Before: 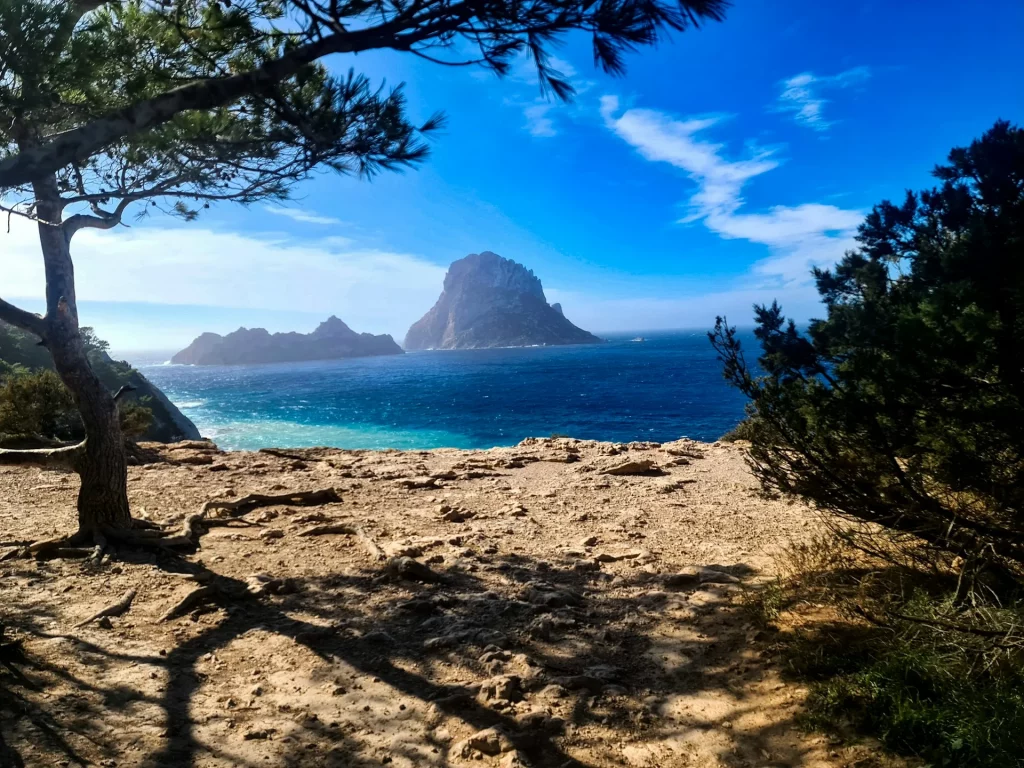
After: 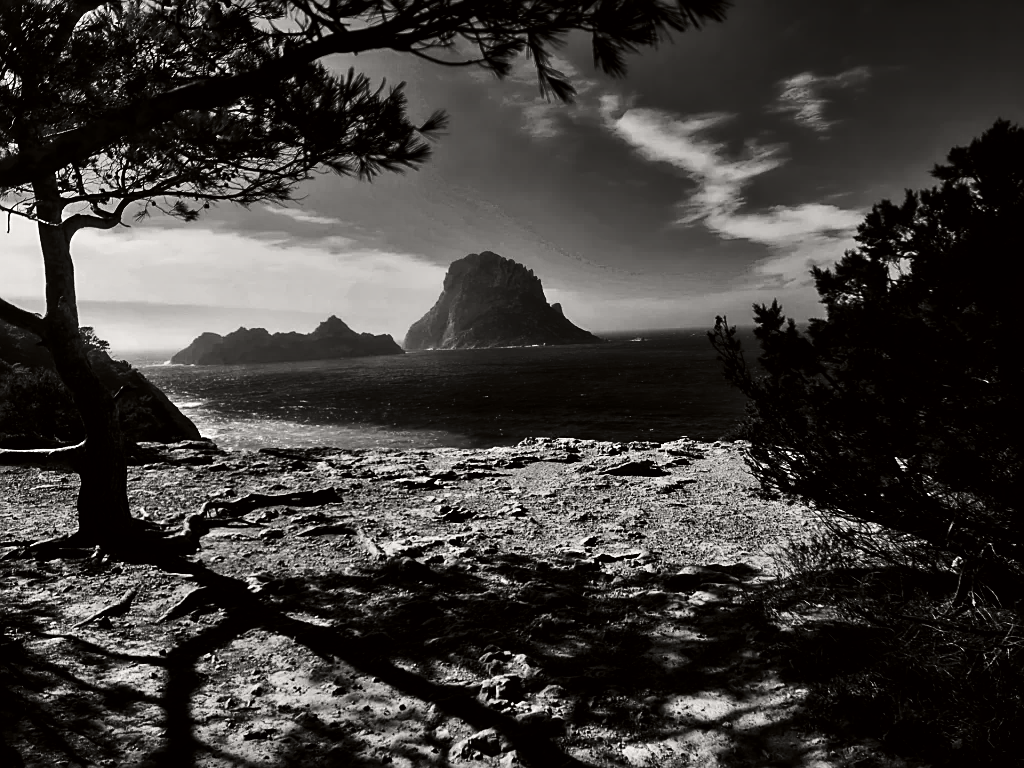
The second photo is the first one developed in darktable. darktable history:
contrast equalizer: y [[0.514, 0.573, 0.581, 0.508, 0.5, 0.5], [0.5 ×6], [0.5 ×6], [0 ×6], [0 ×6]]
contrast brightness saturation: contrast -0.03, brightness -0.59, saturation -1
velvia: strength 17%
sharpen: on, module defaults
tone curve: curves: ch0 [(0, 0) (0.091, 0.074) (0.184, 0.168) (0.491, 0.519) (0.748, 0.765) (1, 0.919)]; ch1 [(0, 0) (0.179, 0.173) (0.322, 0.32) (0.424, 0.424) (0.502, 0.504) (0.56, 0.578) (0.631, 0.667) (0.777, 0.806) (1, 1)]; ch2 [(0, 0) (0.434, 0.447) (0.483, 0.487) (0.547, 0.564) (0.676, 0.673) (1, 1)], color space Lab, independent channels, preserve colors none
